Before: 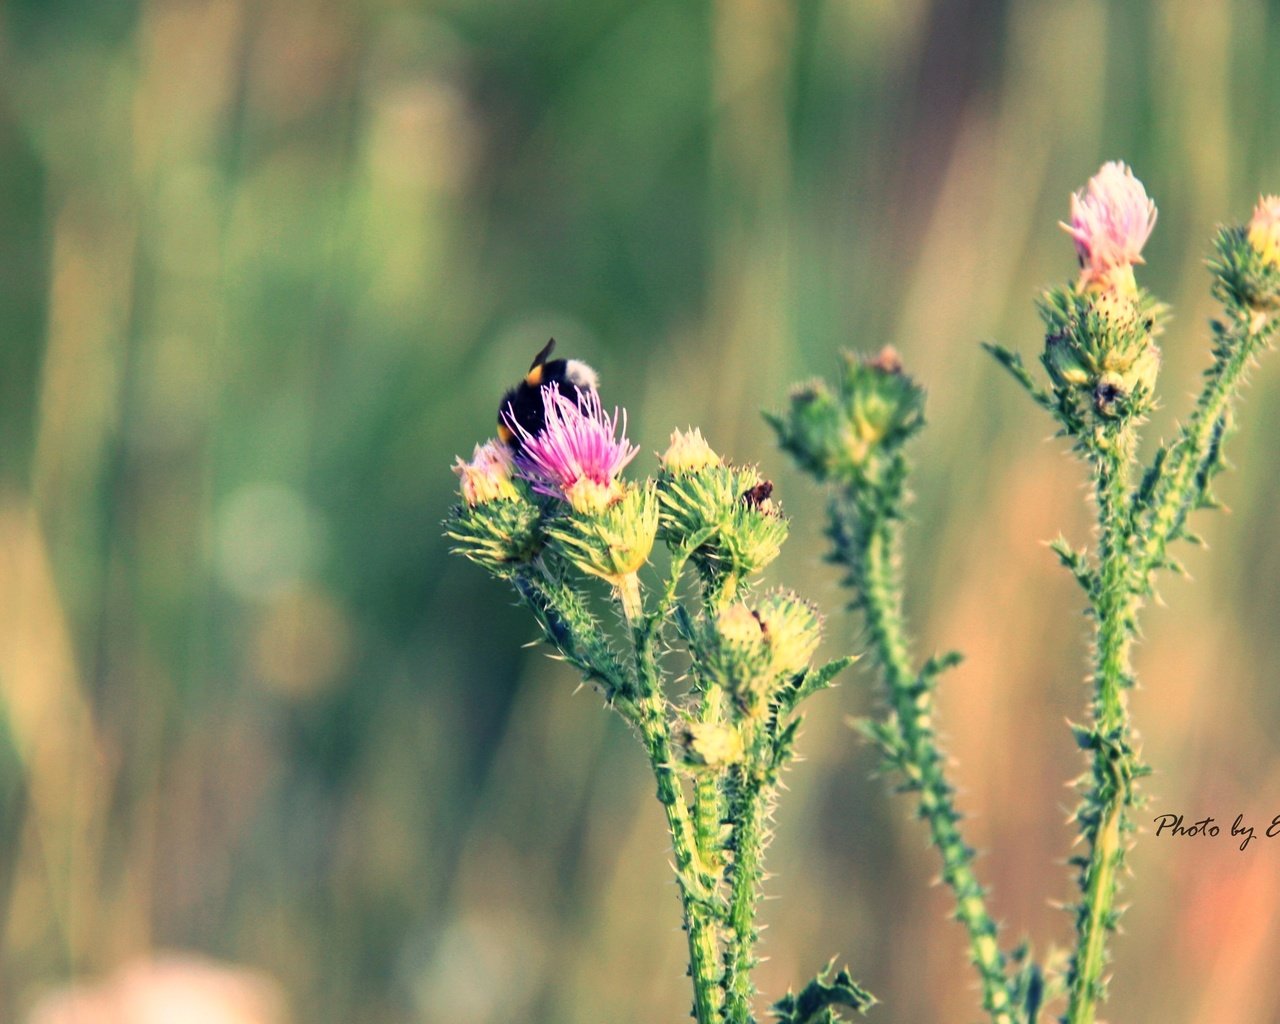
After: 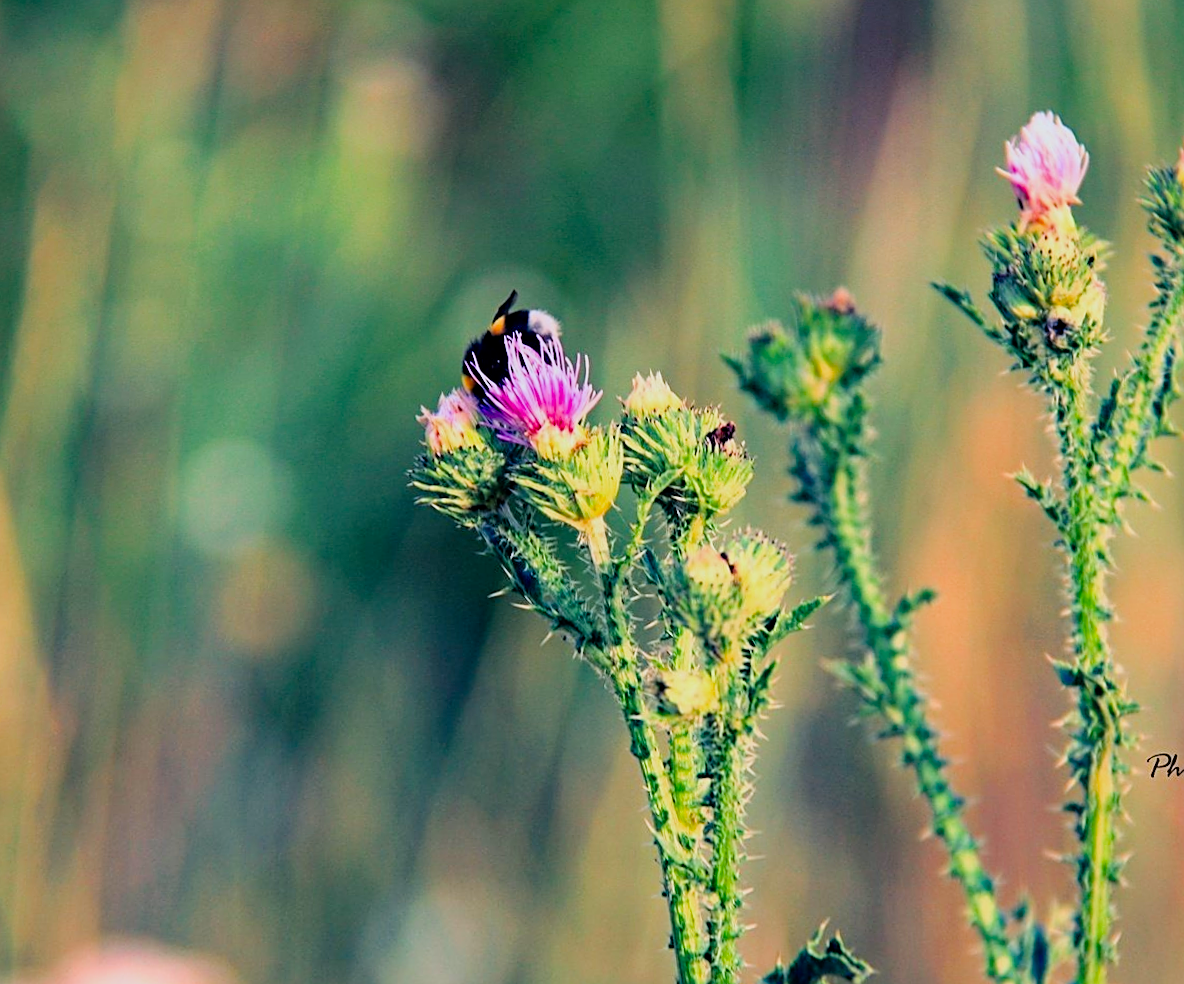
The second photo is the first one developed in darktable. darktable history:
white balance: red 1.004, blue 1.096
filmic rgb: black relative exposure -7.6 EV, white relative exposure 4.64 EV, threshold 3 EV, target black luminance 0%, hardness 3.55, latitude 50.51%, contrast 1.033, highlights saturation mix 10%, shadows ↔ highlights balance -0.198%, color science v4 (2020), enable highlight reconstruction true
haze removal: strength 0.25, distance 0.25, compatibility mode true, adaptive false
rotate and perspective: rotation -1.68°, lens shift (vertical) -0.146, crop left 0.049, crop right 0.912, crop top 0.032, crop bottom 0.96
sharpen: on, module defaults
